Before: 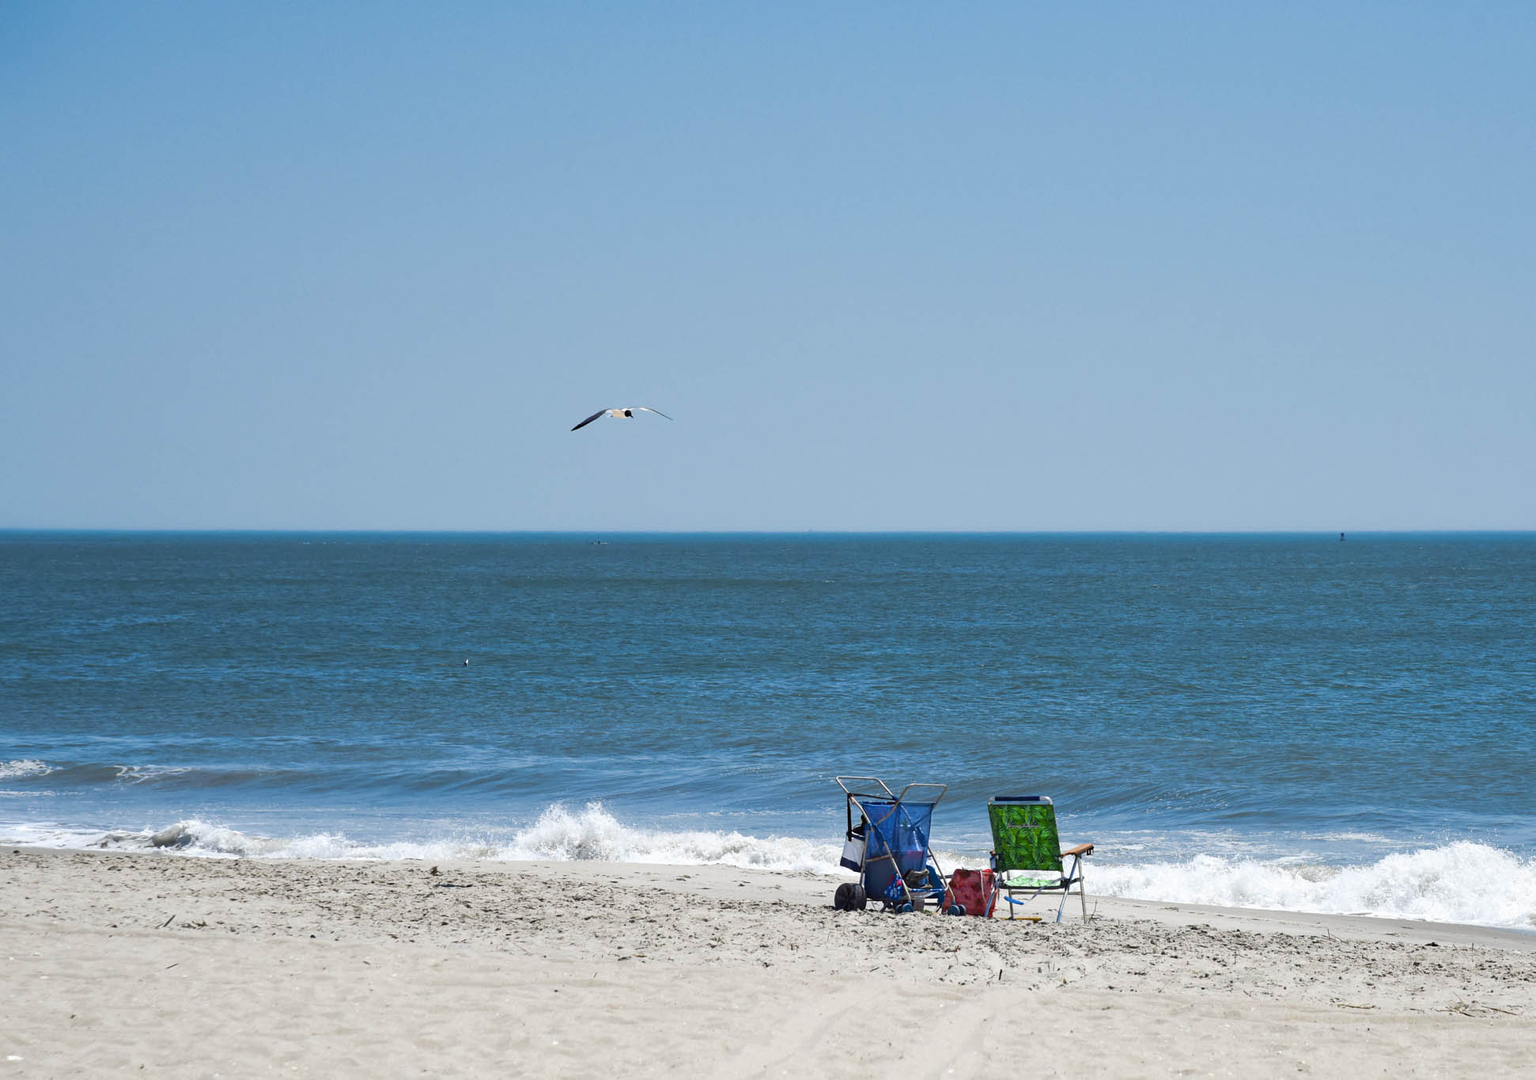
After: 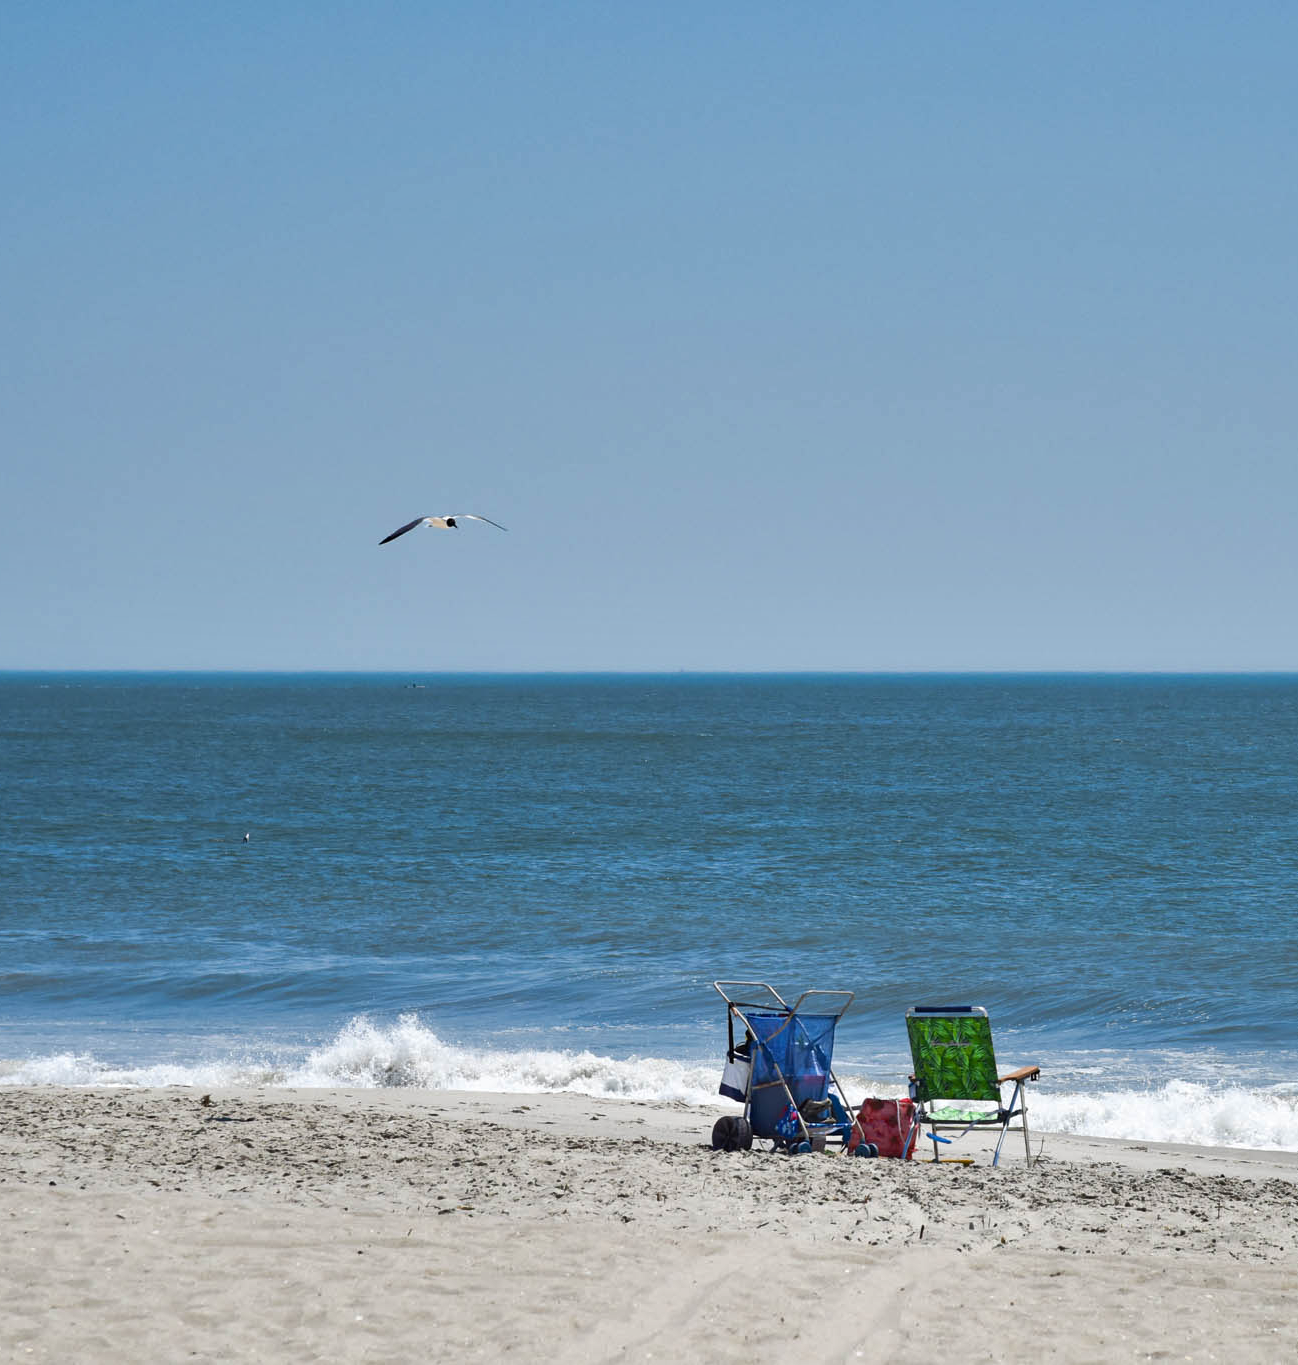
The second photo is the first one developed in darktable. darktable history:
crop and rotate: left 17.707%, right 15.451%
shadows and highlights: soften with gaussian
